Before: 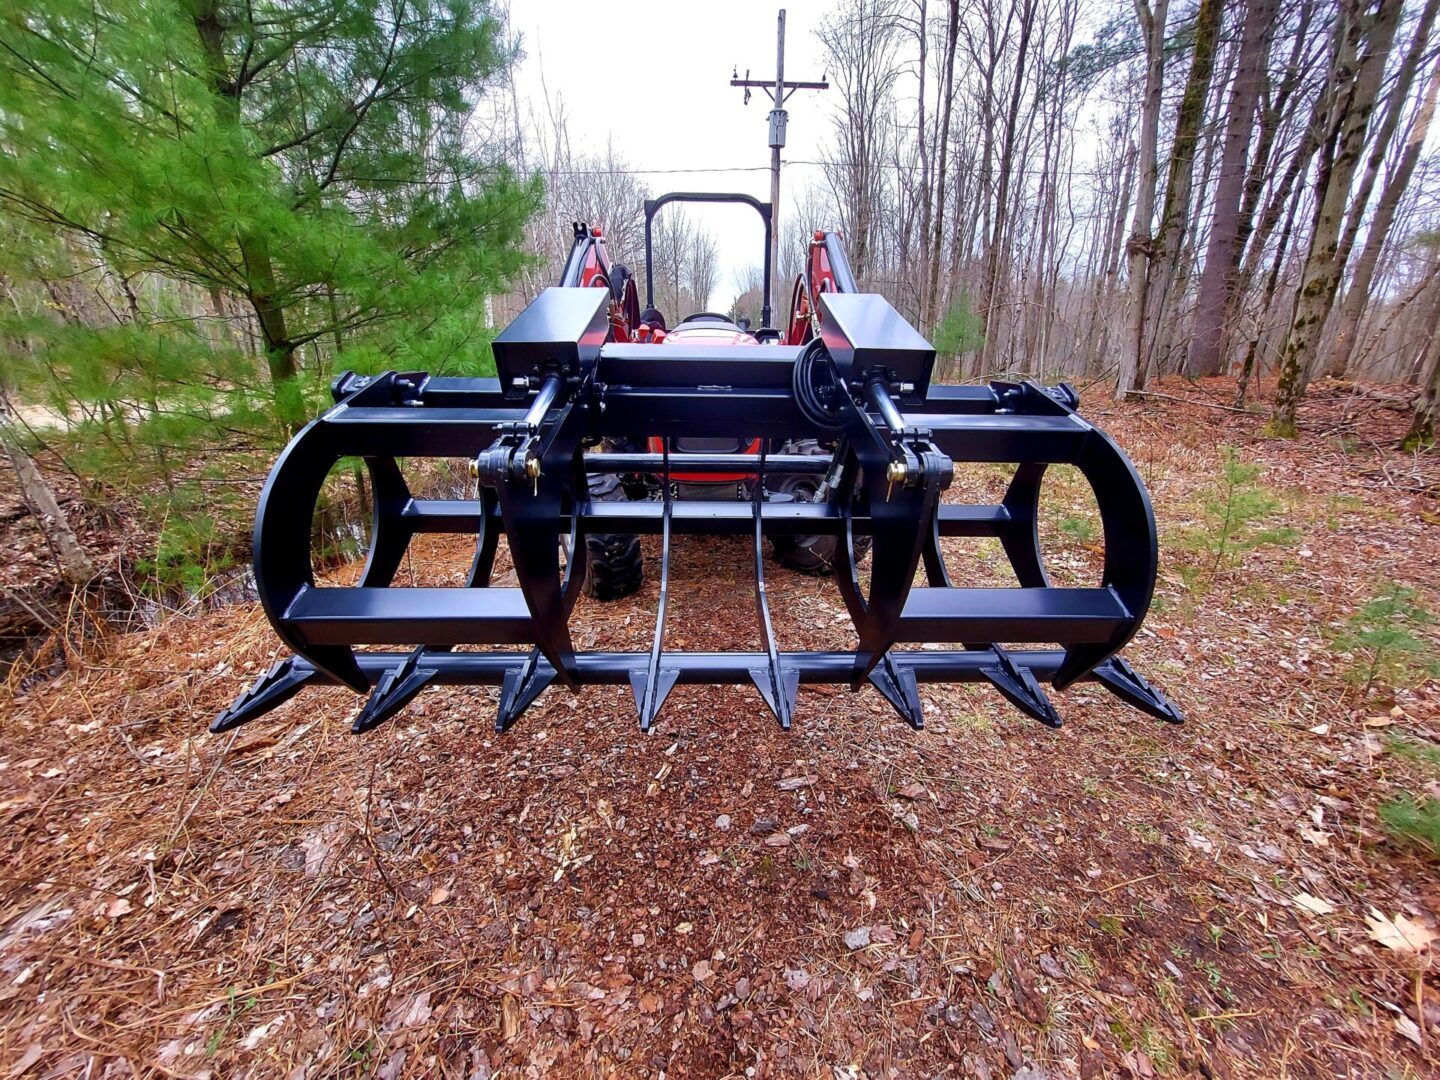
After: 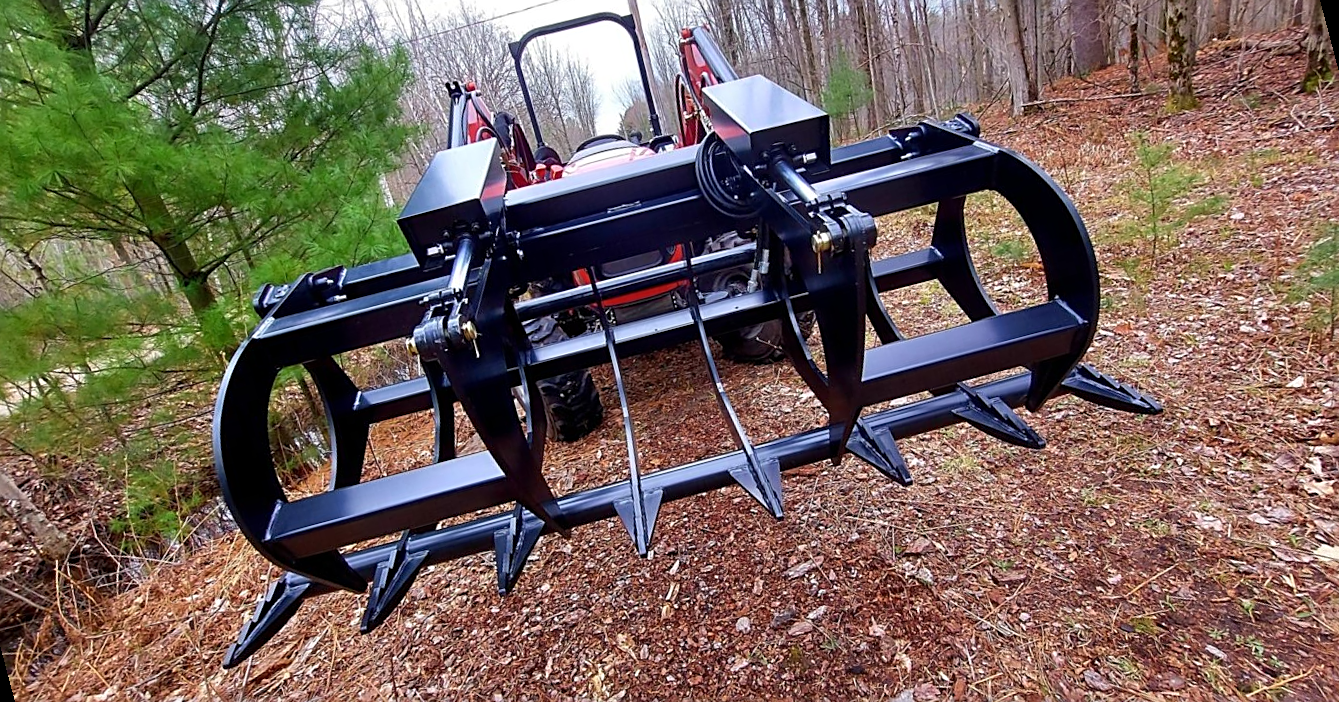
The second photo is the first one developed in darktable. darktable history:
sharpen: on, module defaults
rotate and perspective: rotation -14.8°, crop left 0.1, crop right 0.903, crop top 0.25, crop bottom 0.748
